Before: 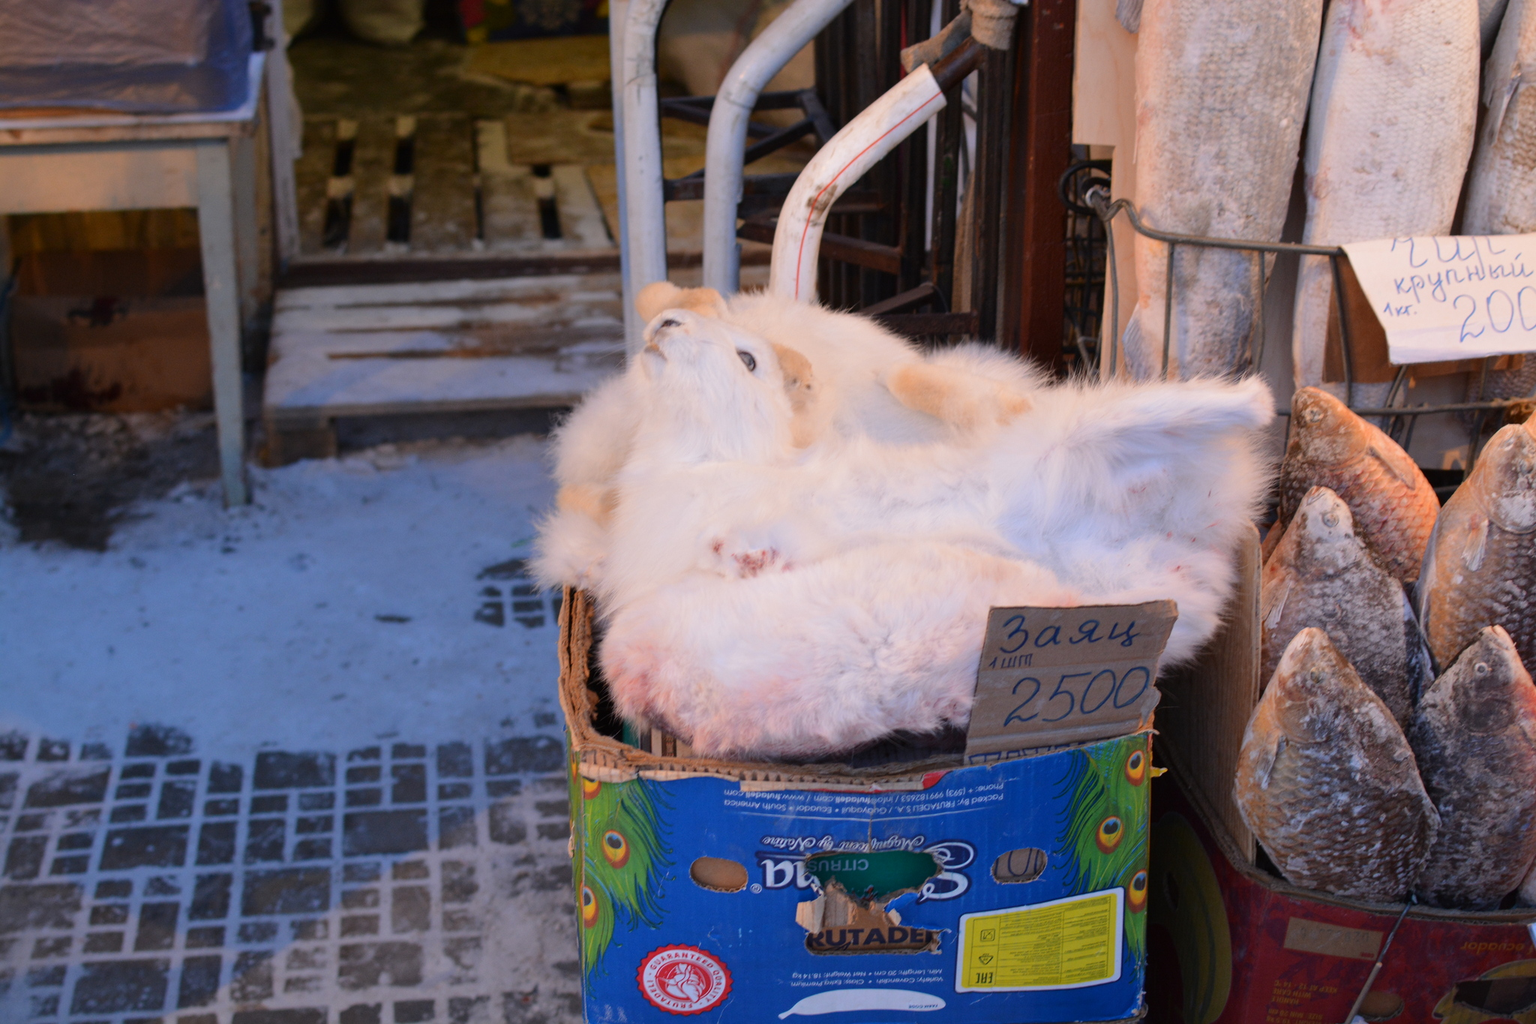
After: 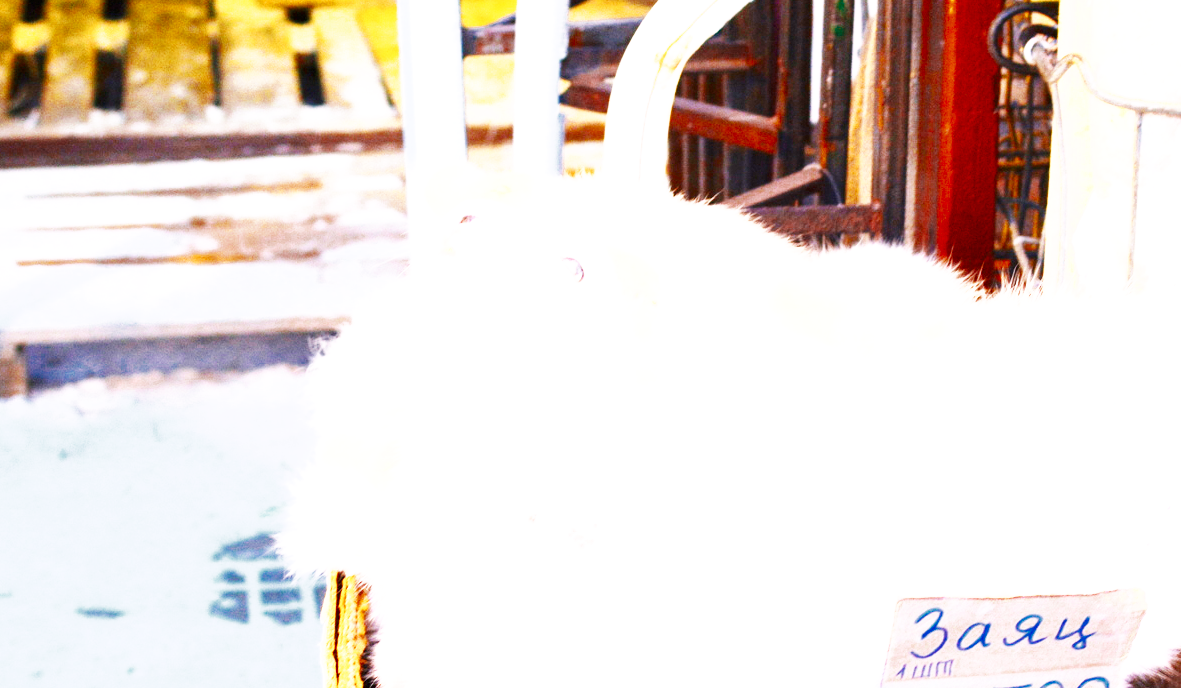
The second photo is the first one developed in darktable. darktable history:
crop: left 20.659%, top 15.57%, right 21.637%, bottom 33.999%
color balance rgb: linear chroma grading › global chroma 15.487%, perceptual saturation grading › global saturation 30.861%, global vibrance 20%
base curve: curves: ch0 [(0, 0) (0.007, 0.004) (0.027, 0.03) (0.046, 0.07) (0.207, 0.54) (0.442, 0.872) (0.673, 0.972) (1, 1)], preserve colors none
color zones: curves: ch0 [(0, 0.5) (0.125, 0.4) (0.25, 0.5) (0.375, 0.4) (0.5, 0.4) (0.625, 0.35) (0.75, 0.35) (0.875, 0.5)]; ch1 [(0, 0.35) (0.125, 0.45) (0.25, 0.35) (0.375, 0.35) (0.5, 0.35) (0.625, 0.35) (0.75, 0.45) (0.875, 0.35)]; ch2 [(0, 0.6) (0.125, 0.5) (0.25, 0.5) (0.375, 0.6) (0.5, 0.6) (0.625, 0.5) (0.75, 0.5) (0.875, 0.5)]
exposure: black level correction 0.001, exposure 2.565 EV, compensate exposure bias true, compensate highlight preservation false
contrast brightness saturation: contrast 0.076, saturation 0.023
